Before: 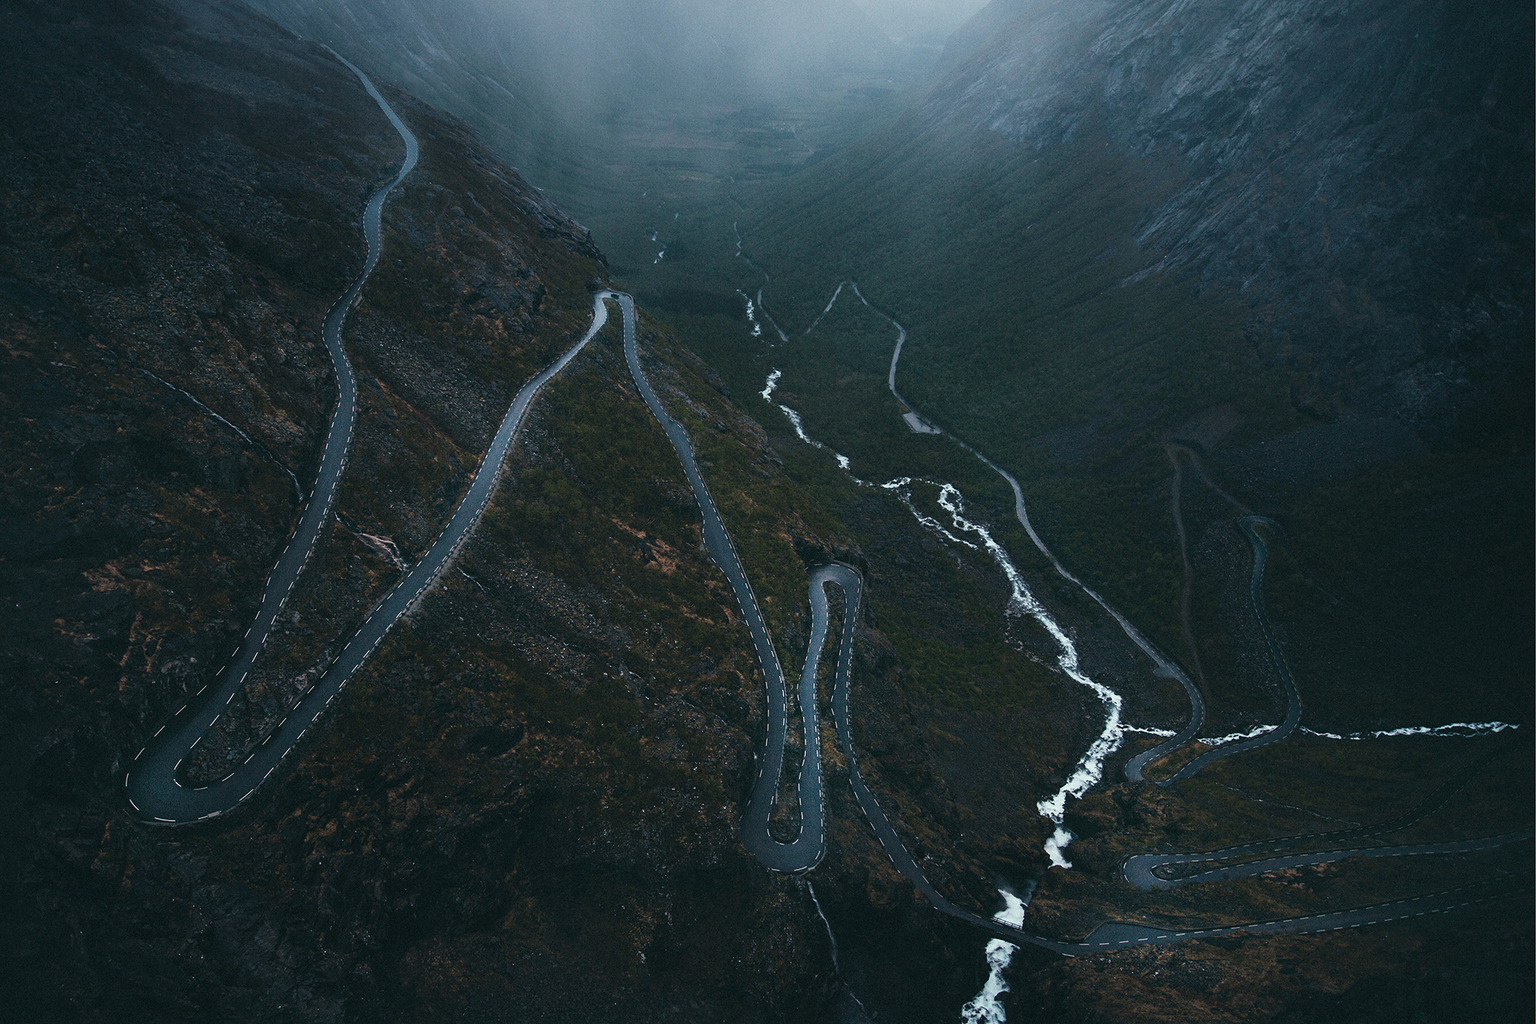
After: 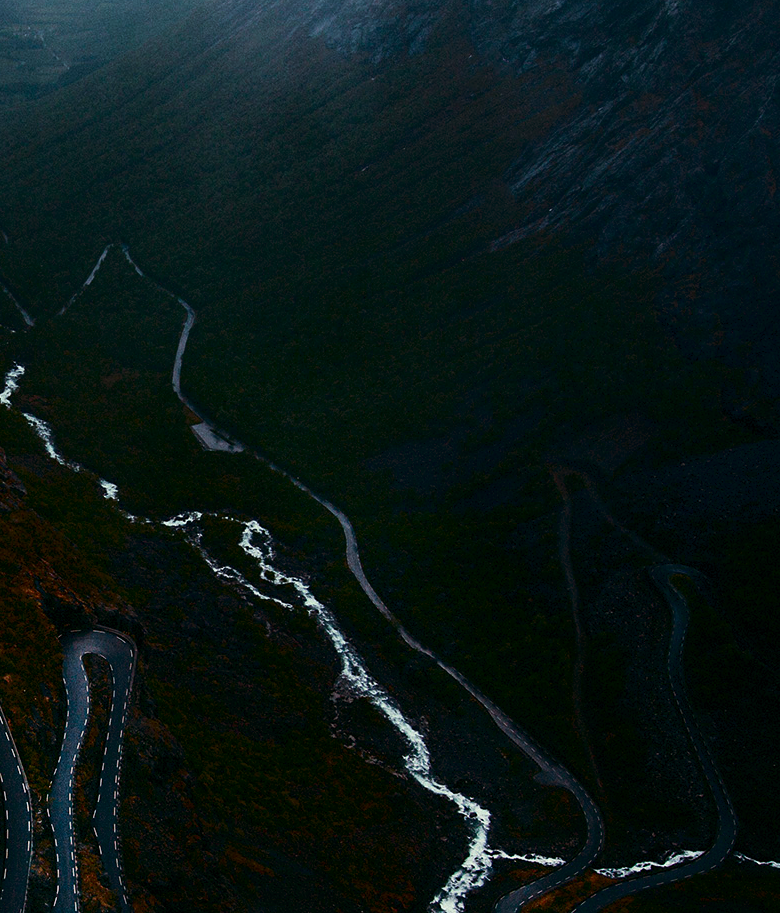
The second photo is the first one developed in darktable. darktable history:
contrast brightness saturation: contrast 0.099, brightness -0.256, saturation 0.136
crop and rotate: left 49.671%, top 10.099%, right 13.159%, bottom 24.637%
color balance rgb: shadows lift › chroma 9.852%, shadows lift › hue 45.16°, highlights gain › chroma 1.654%, highlights gain › hue 56.95°, global offset › luminance -0.876%, perceptual saturation grading › global saturation 30.121%, global vibrance 20%
